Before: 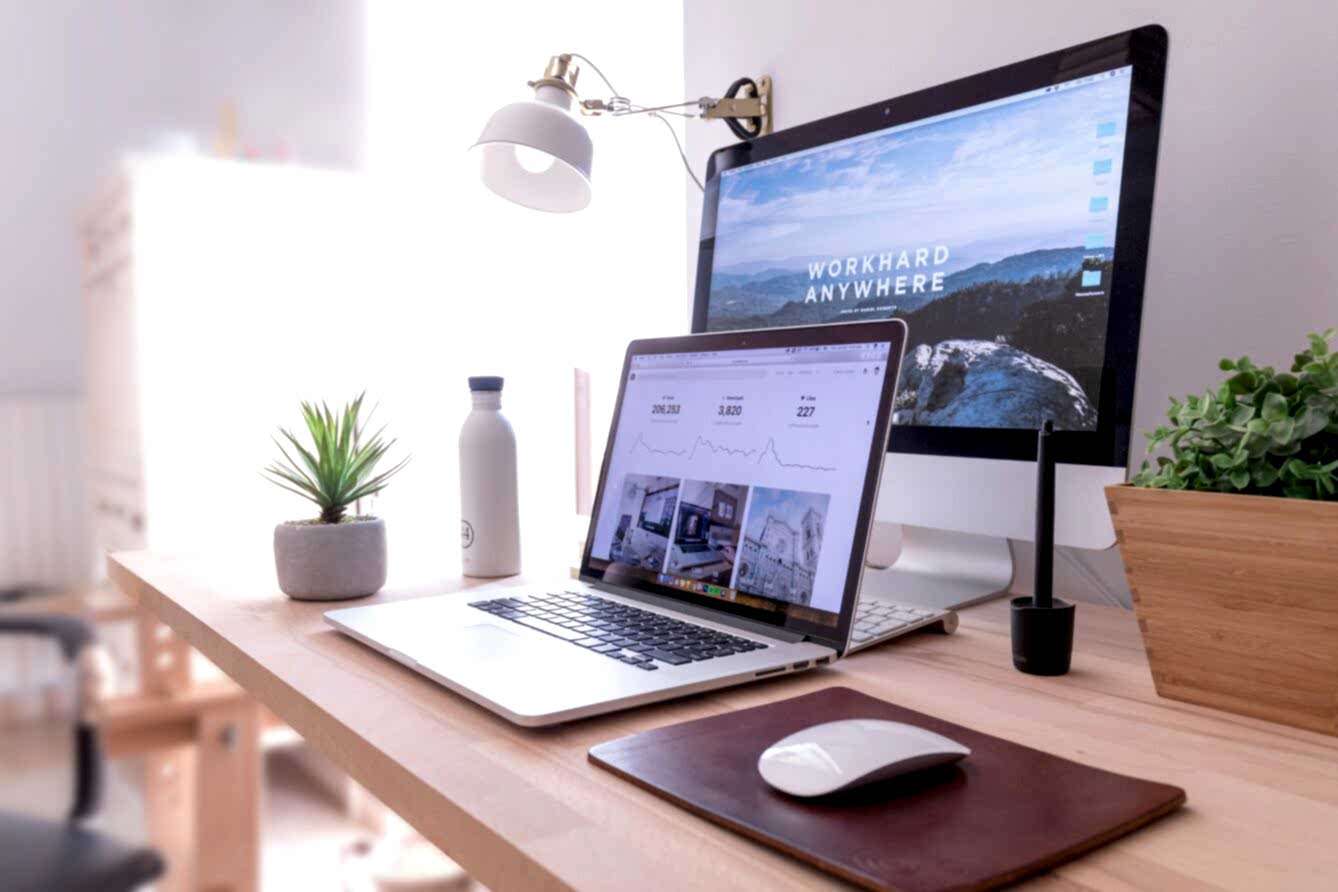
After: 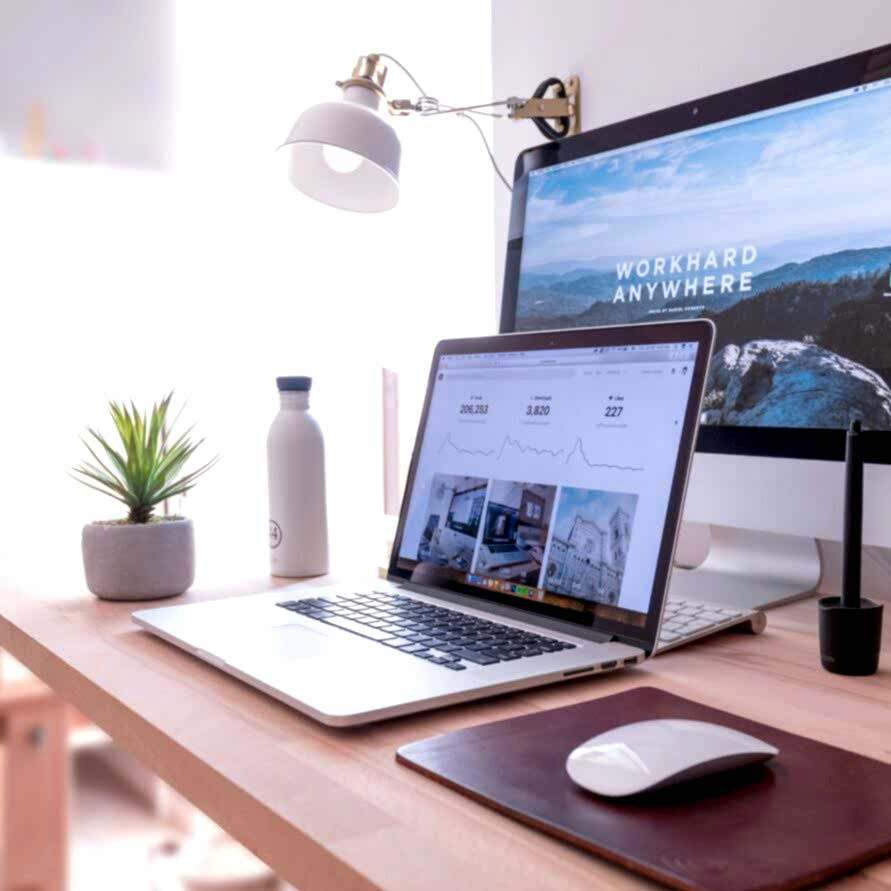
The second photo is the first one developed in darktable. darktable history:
crop and rotate: left 14.385%, right 18.948%
color zones: curves: ch1 [(0.235, 0.558) (0.75, 0.5)]; ch2 [(0.25, 0.462) (0.749, 0.457)], mix 40.67%
